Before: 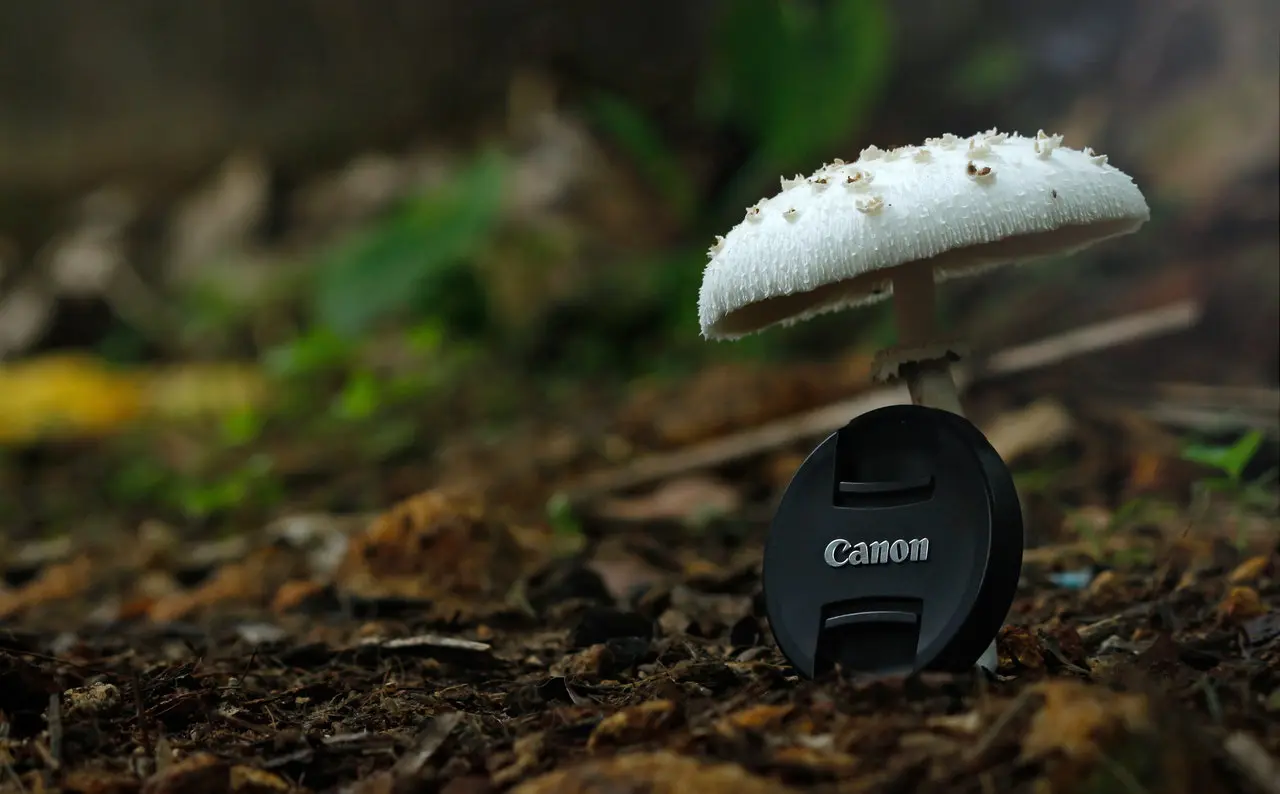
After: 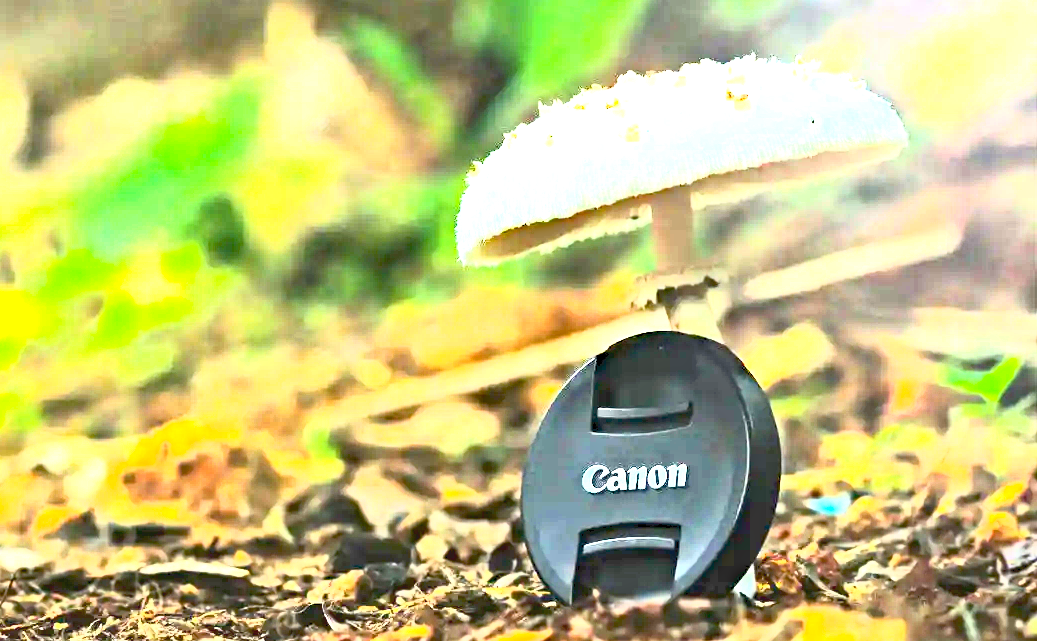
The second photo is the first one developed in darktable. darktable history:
crop: left 18.928%, top 9.398%, bottom 9.765%
tone curve: curves: ch0 [(0, 0) (0.003, 0.116) (0.011, 0.116) (0.025, 0.113) (0.044, 0.114) (0.069, 0.118) (0.1, 0.137) (0.136, 0.171) (0.177, 0.213) (0.224, 0.259) (0.277, 0.316) (0.335, 0.381) (0.399, 0.458) (0.468, 0.548) (0.543, 0.654) (0.623, 0.775) (0.709, 0.895) (0.801, 0.972) (0.898, 0.991) (1, 1)], color space Lab, independent channels, preserve colors none
exposure: black level correction 0, exposure 4.04 EV, compensate exposure bias true, compensate highlight preservation false
haze removal: compatibility mode true, adaptive false
color balance rgb: perceptual saturation grading › global saturation 19.545%
levels: mode automatic, levels [0.514, 0.759, 1]
